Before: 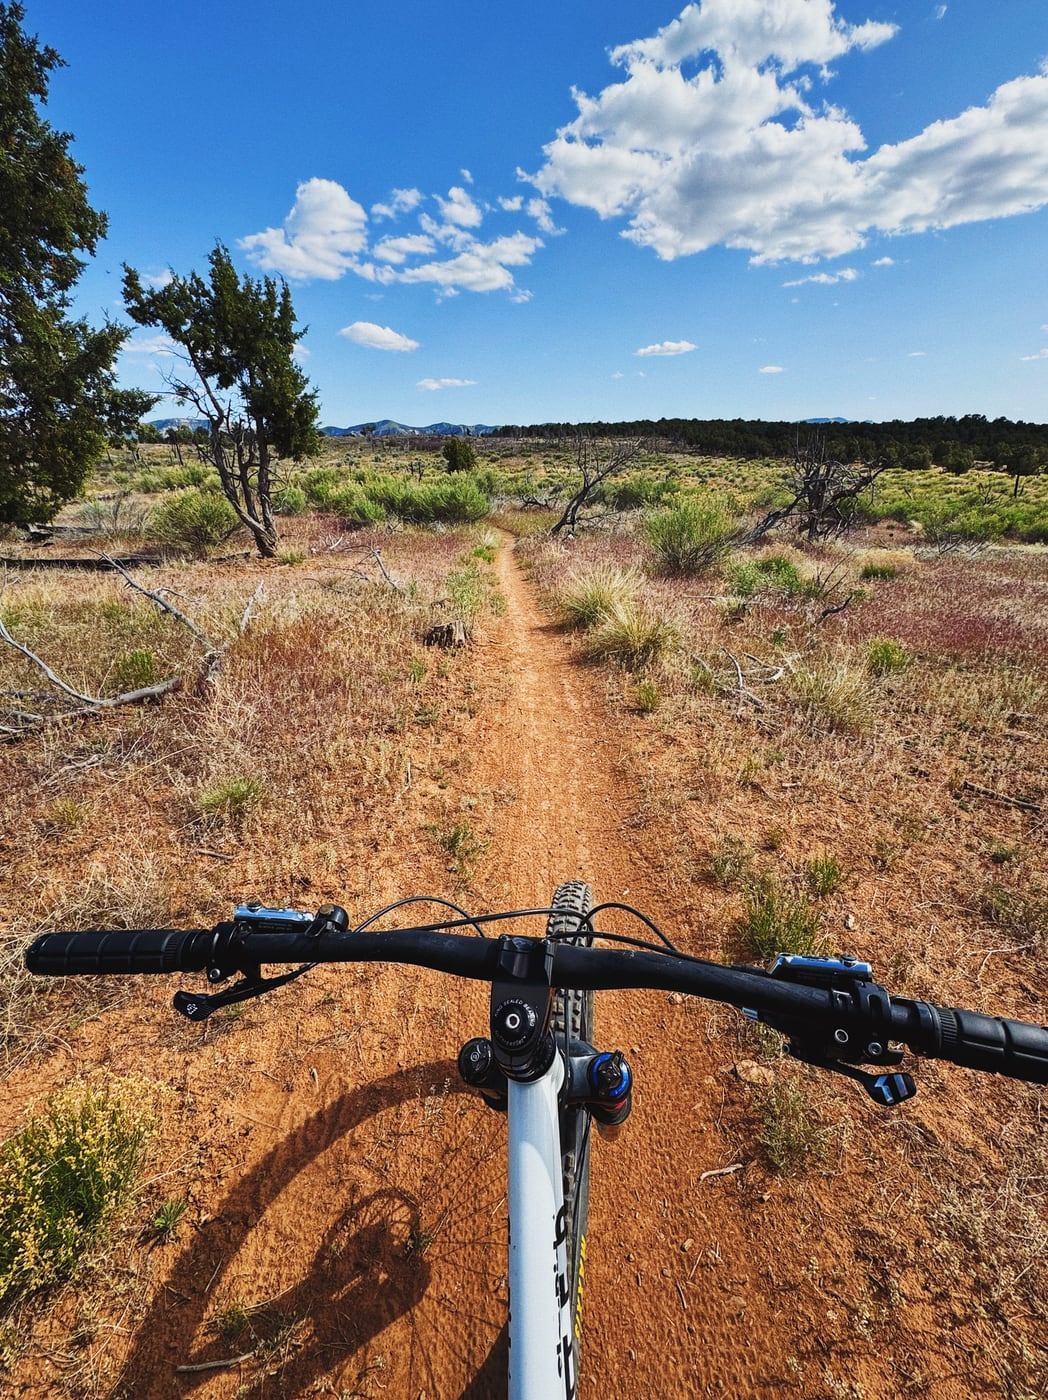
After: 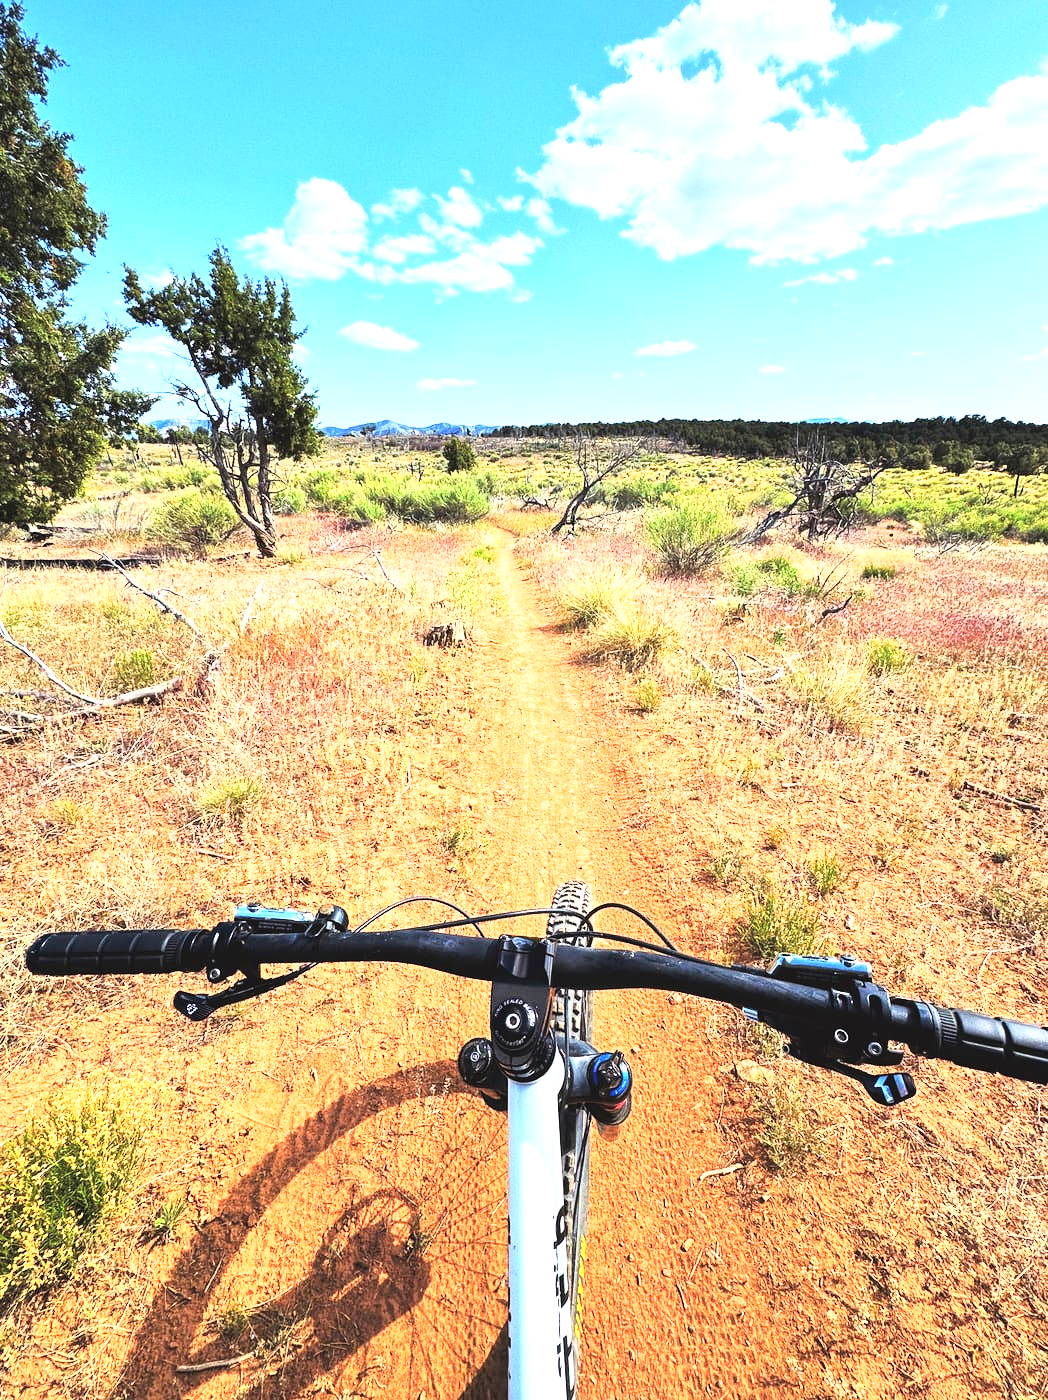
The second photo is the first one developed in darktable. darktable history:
tone equalizer: on, module defaults
exposure: black level correction 0, exposure 1.3 EV, compensate highlight preservation false
base curve: curves: ch0 [(0, 0) (0.028, 0.03) (0.121, 0.232) (0.46, 0.748) (0.859, 0.968) (1, 1)]
